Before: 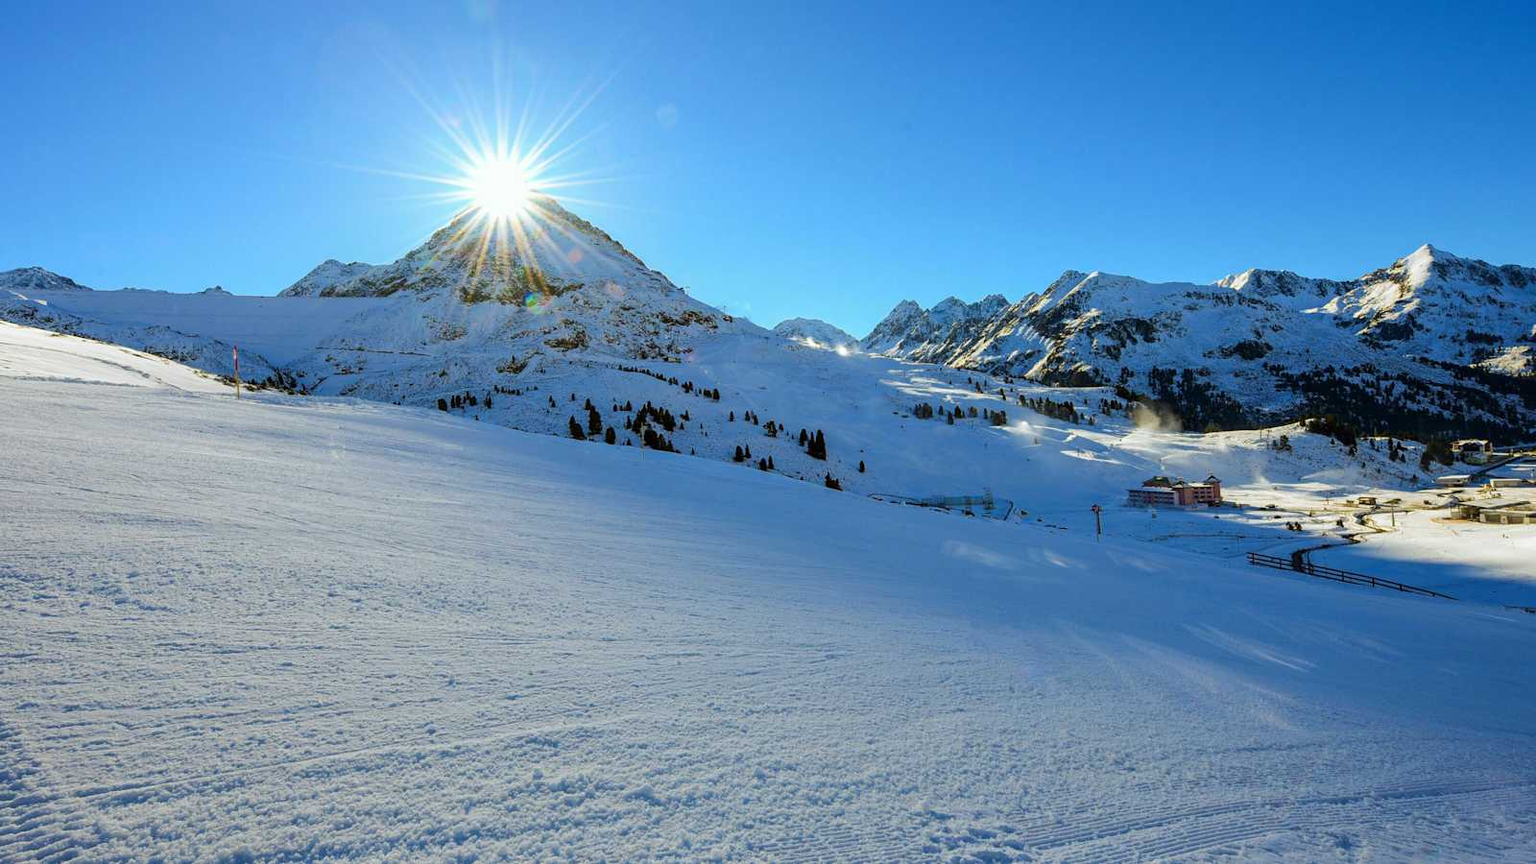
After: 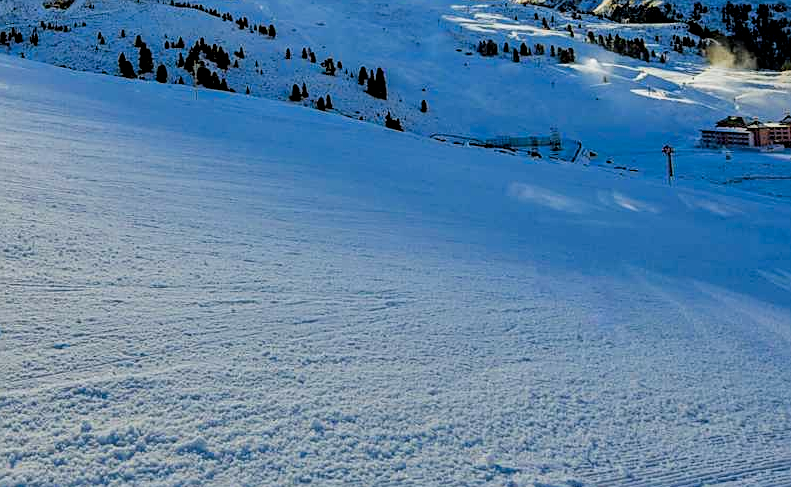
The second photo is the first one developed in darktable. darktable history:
filmic rgb: black relative exposure -7.99 EV, white relative exposure 4.03 EV, threshold 3.03 EV, hardness 4.17, latitude 49.91%, contrast 1.1, enable highlight reconstruction true
sharpen: on, module defaults
local contrast: on, module defaults
crop: left 29.658%, top 42.282%, right 20.853%, bottom 3.506%
exposure: compensate highlight preservation false
shadows and highlights: shadows 22.9, highlights -48.66, soften with gaussian
color balance rgb: highlights gain › chroma 0.185%, highlights gain › hue 330.37°, perceptual saturation grading › global saturation 25.296%
